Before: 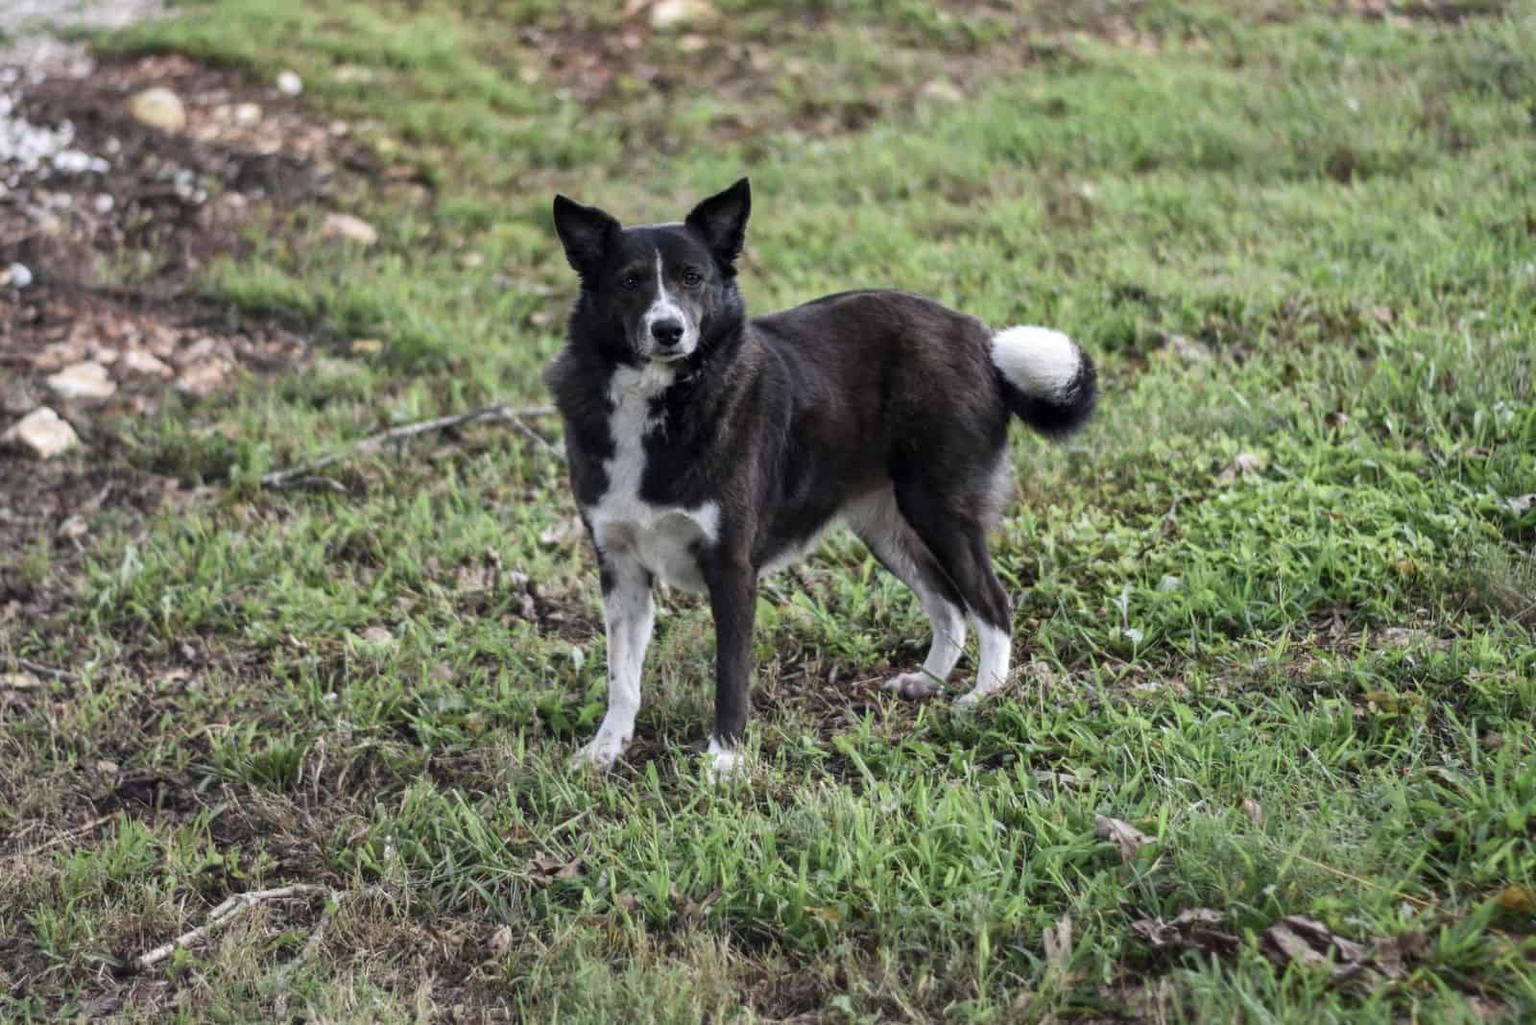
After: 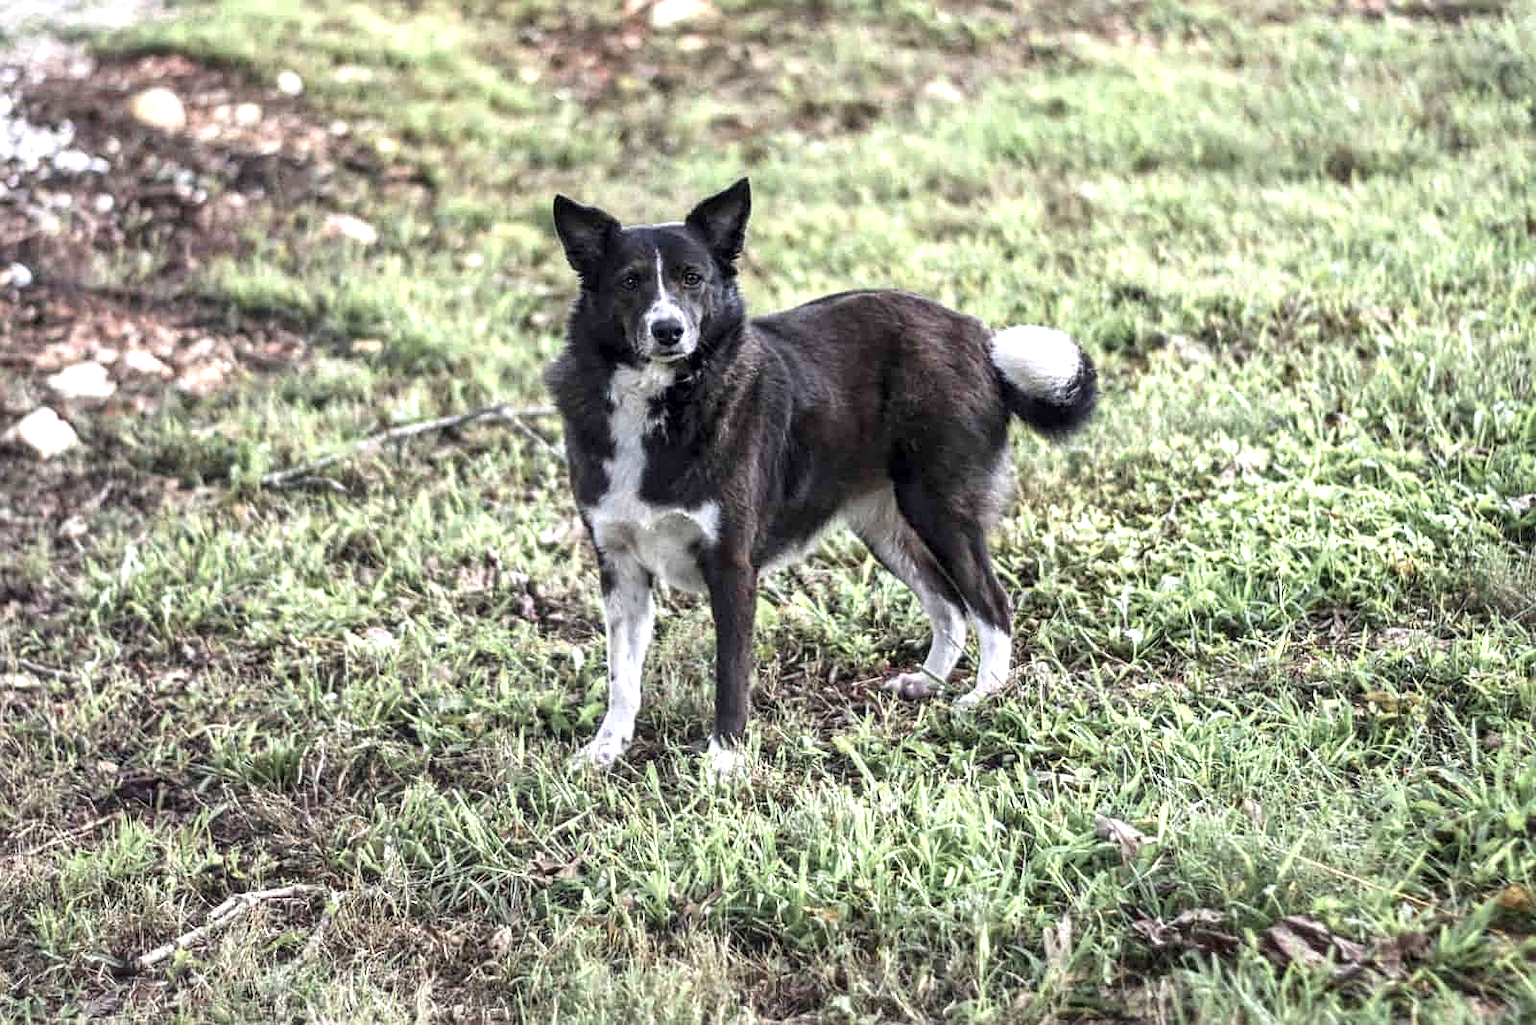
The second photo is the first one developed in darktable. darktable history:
color zones: curves: ch0 [(0, 0.473) (0.001, 0.473) (0.226, 0.548) (0.4, 0.589) (0.525, 0.54) (0.728, 0.403) (0.999, 0.473) (1, 0.473)]; ch1 [(0, 0.619) (0.001, 0.619) (0.234, 0.388) (0.4, 0.372) (0.528, 0.422) (0.732, 0.53) (0.999, 0.619) (1, 0.619)]; ch2 [(0, 0.547) (0.001, 0.547) (0.226, 0.45) (0.4, 0.525) (0.525, 0.585) (0.8, 0.511) (0.999, 0.547) (1, 0.547)]
exposure: exposure 0.785 EV, compensate highlight preservation false
tone equalizer: -8 EV -0.55 EV
sharpen: on, module defaults
local contrast: on, module defaults
